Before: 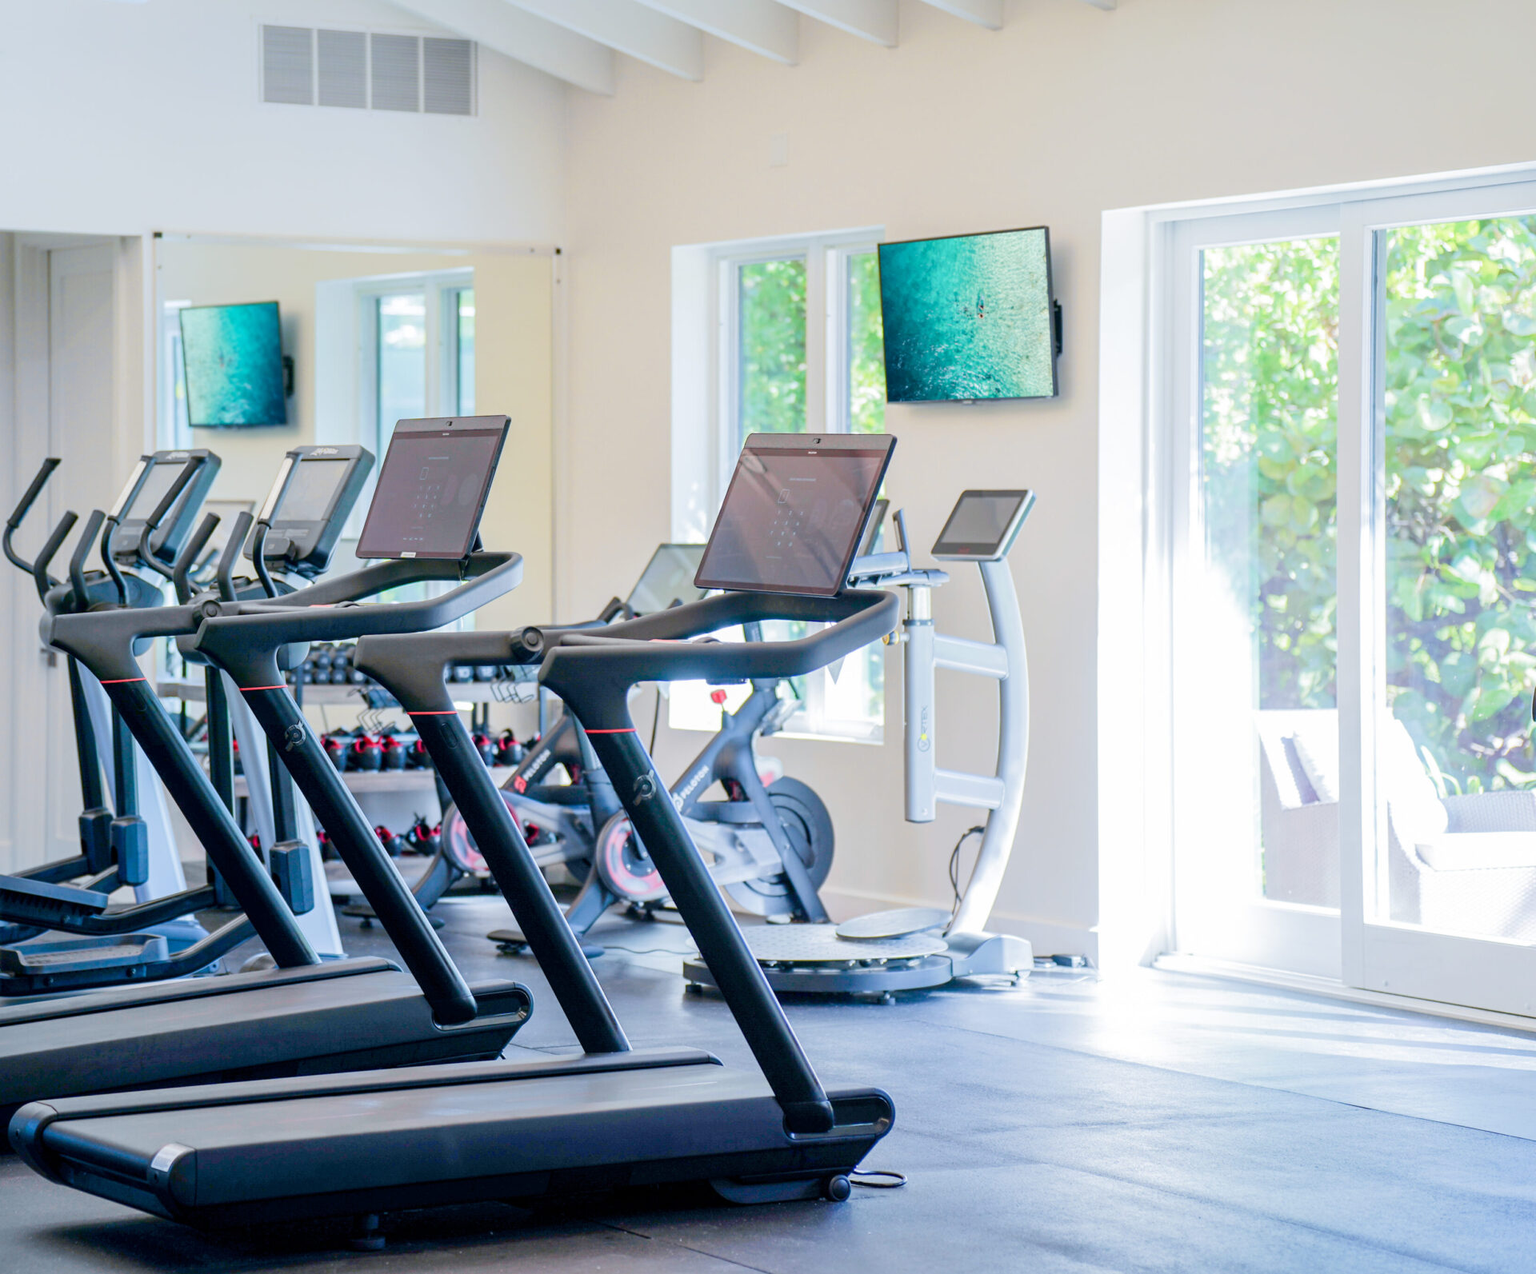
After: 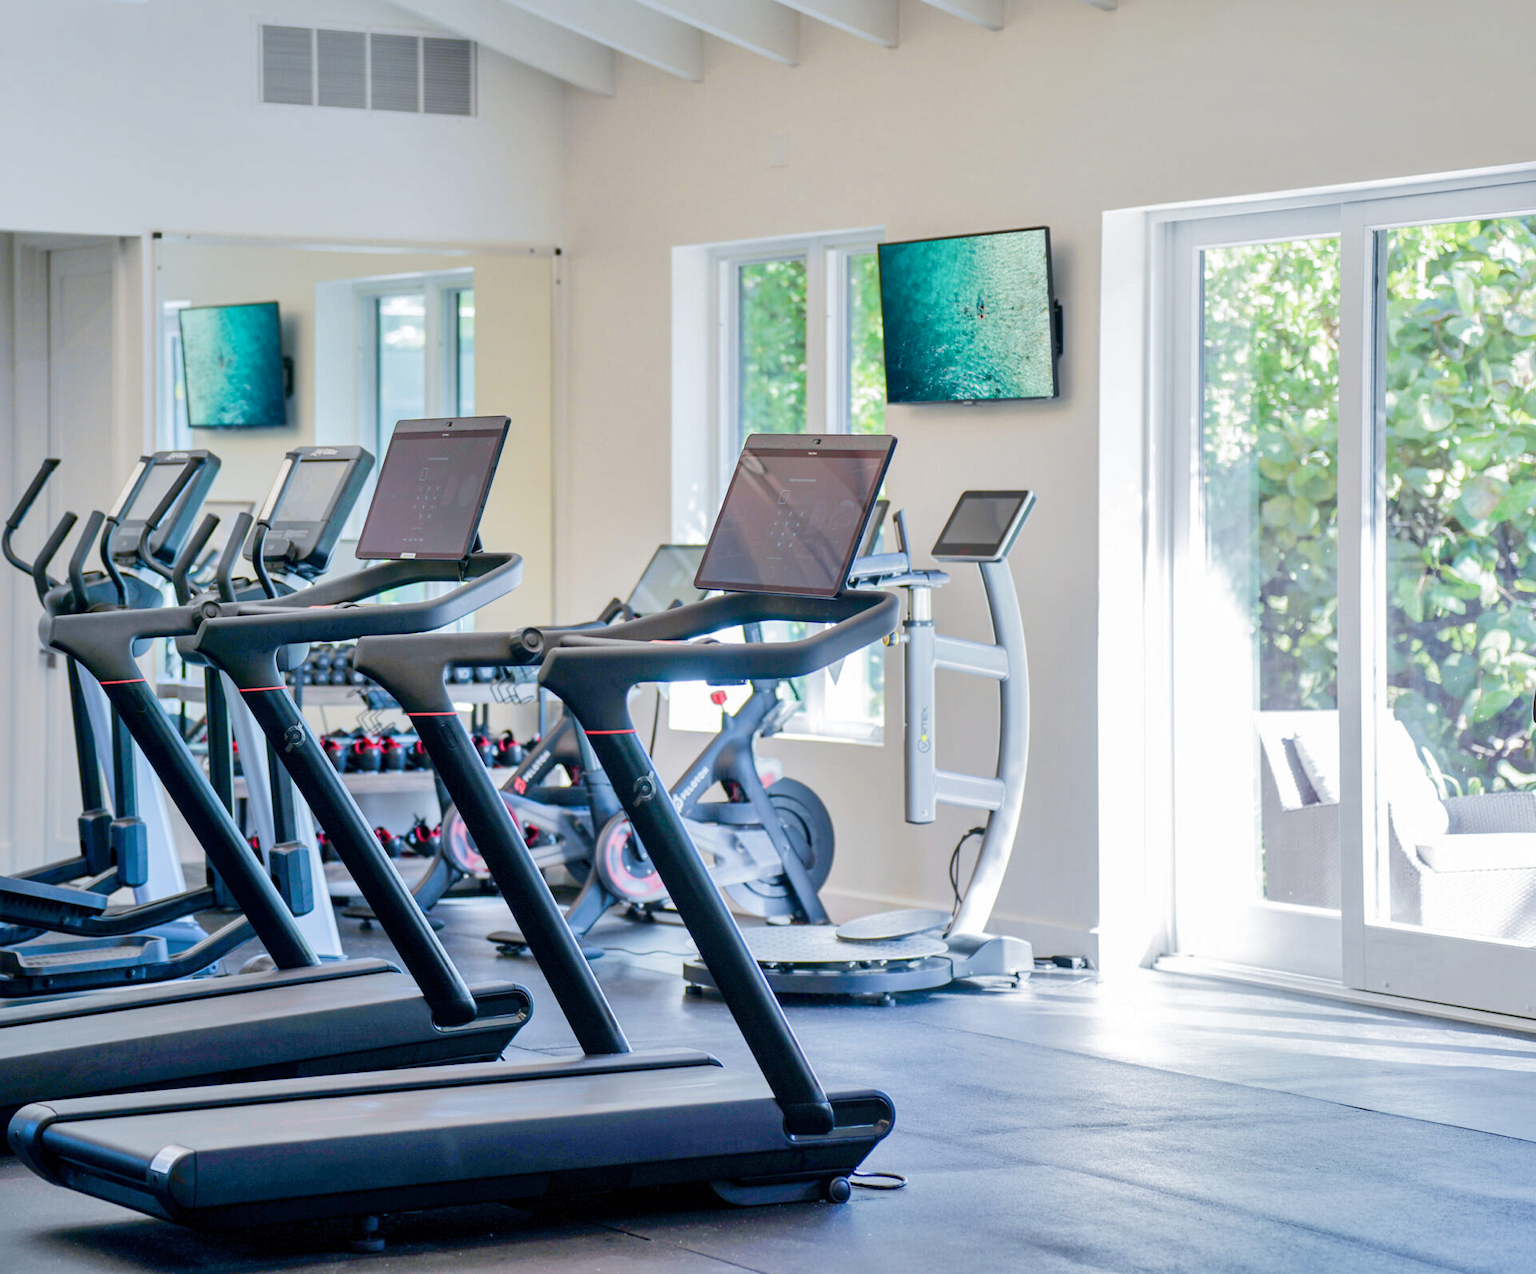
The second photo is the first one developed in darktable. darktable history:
crop: left 0.087%
shadows and highlights: highlights color adjustment 0.244%, low approximation 0.01, soften with gaussian
